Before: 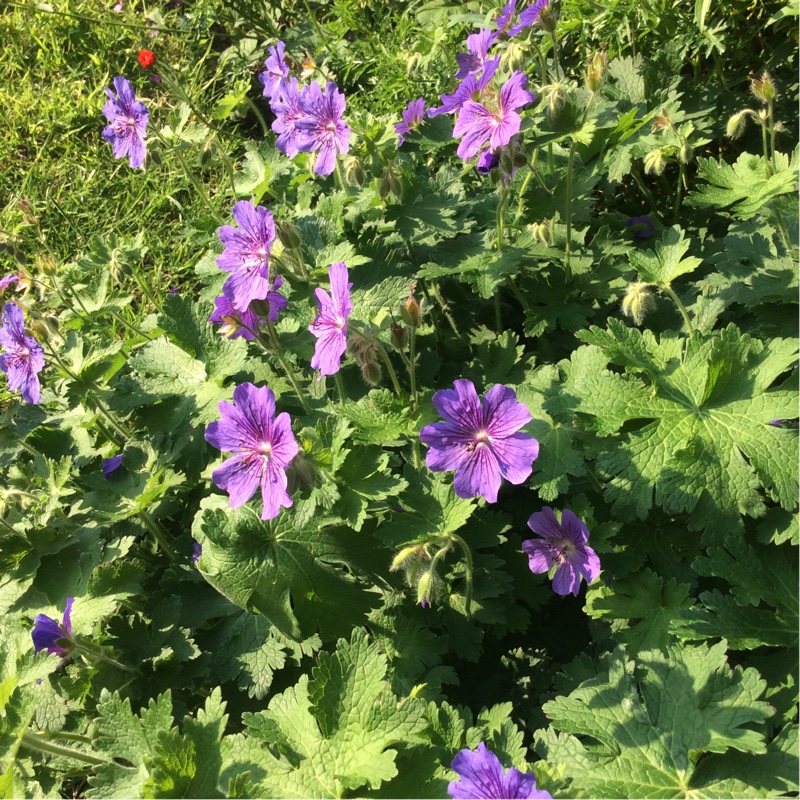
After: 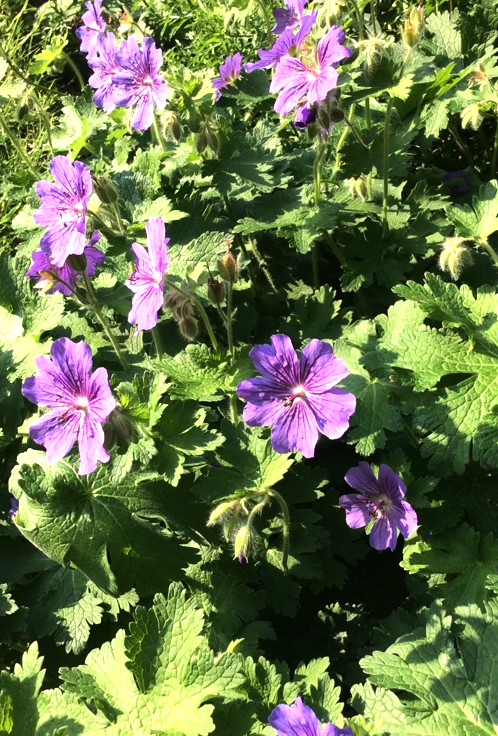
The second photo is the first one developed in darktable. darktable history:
crop and rotate: left 22.918%, top 5.629%, right 14.711%, bottom 2.247%
tone equalizer: -8 EV -0.75 EV, -7 EV -0.7 EV, -6 EV -0.6 EV, -5 EV -0.4 EV, -3 EV 0.4 EV, -2 EV 0.6 EV, -1 EV 0.7 EV, +0 EV 0.75 EV, edges refinement/feathering 500, mask exposure compensation -1.57 EV, preserve details no
